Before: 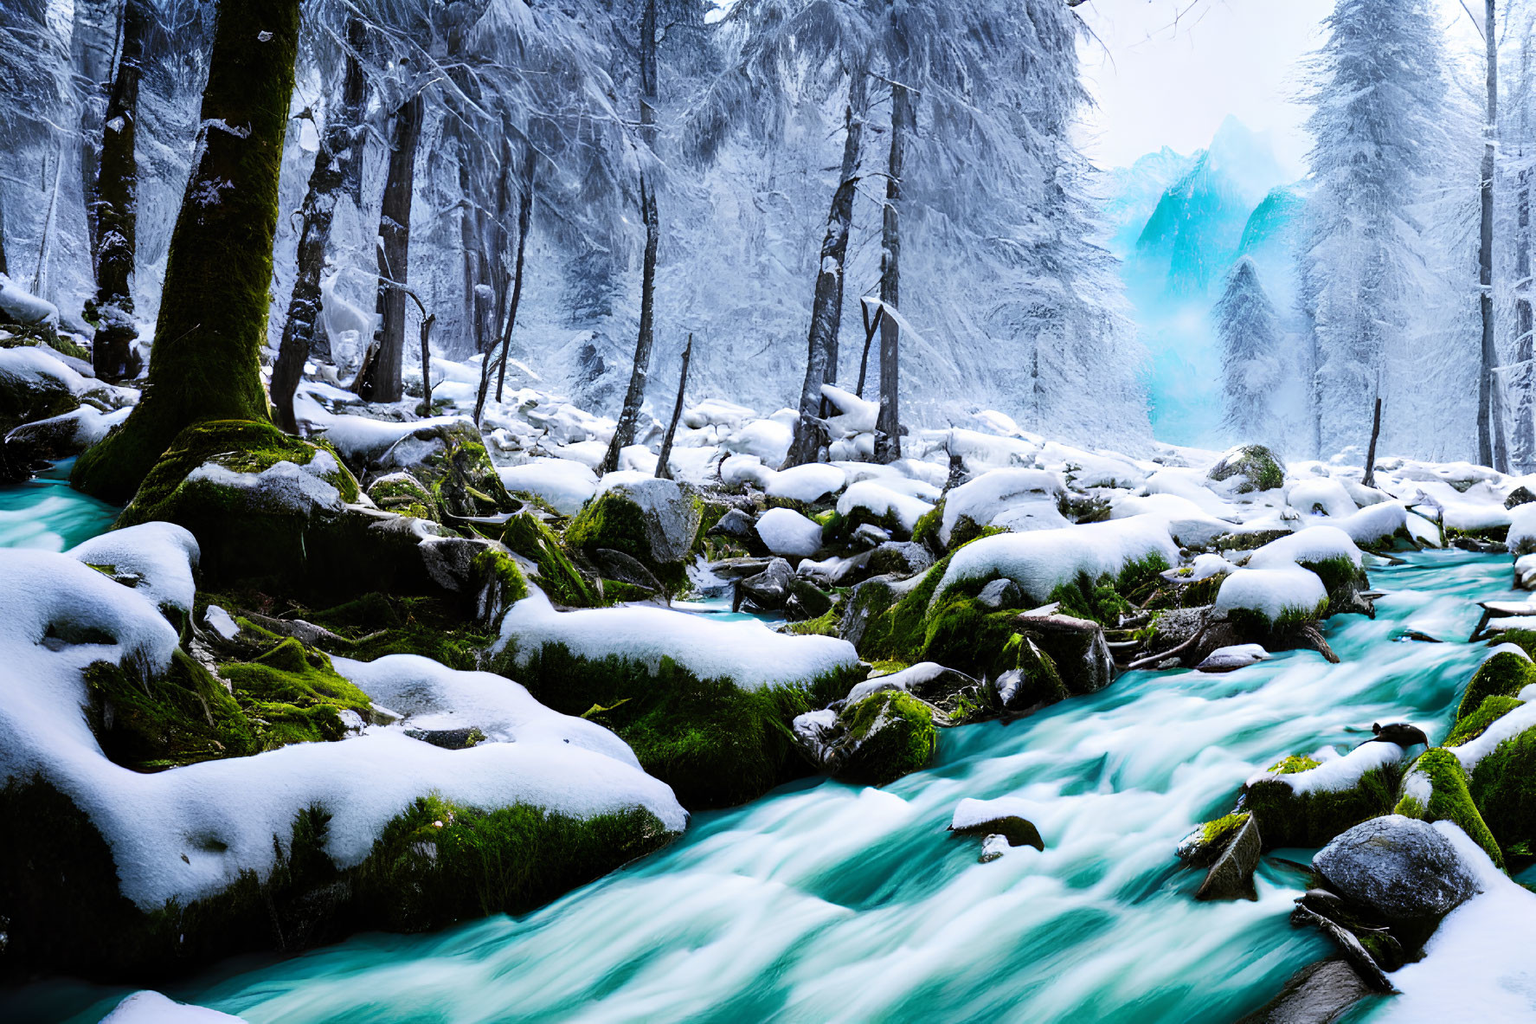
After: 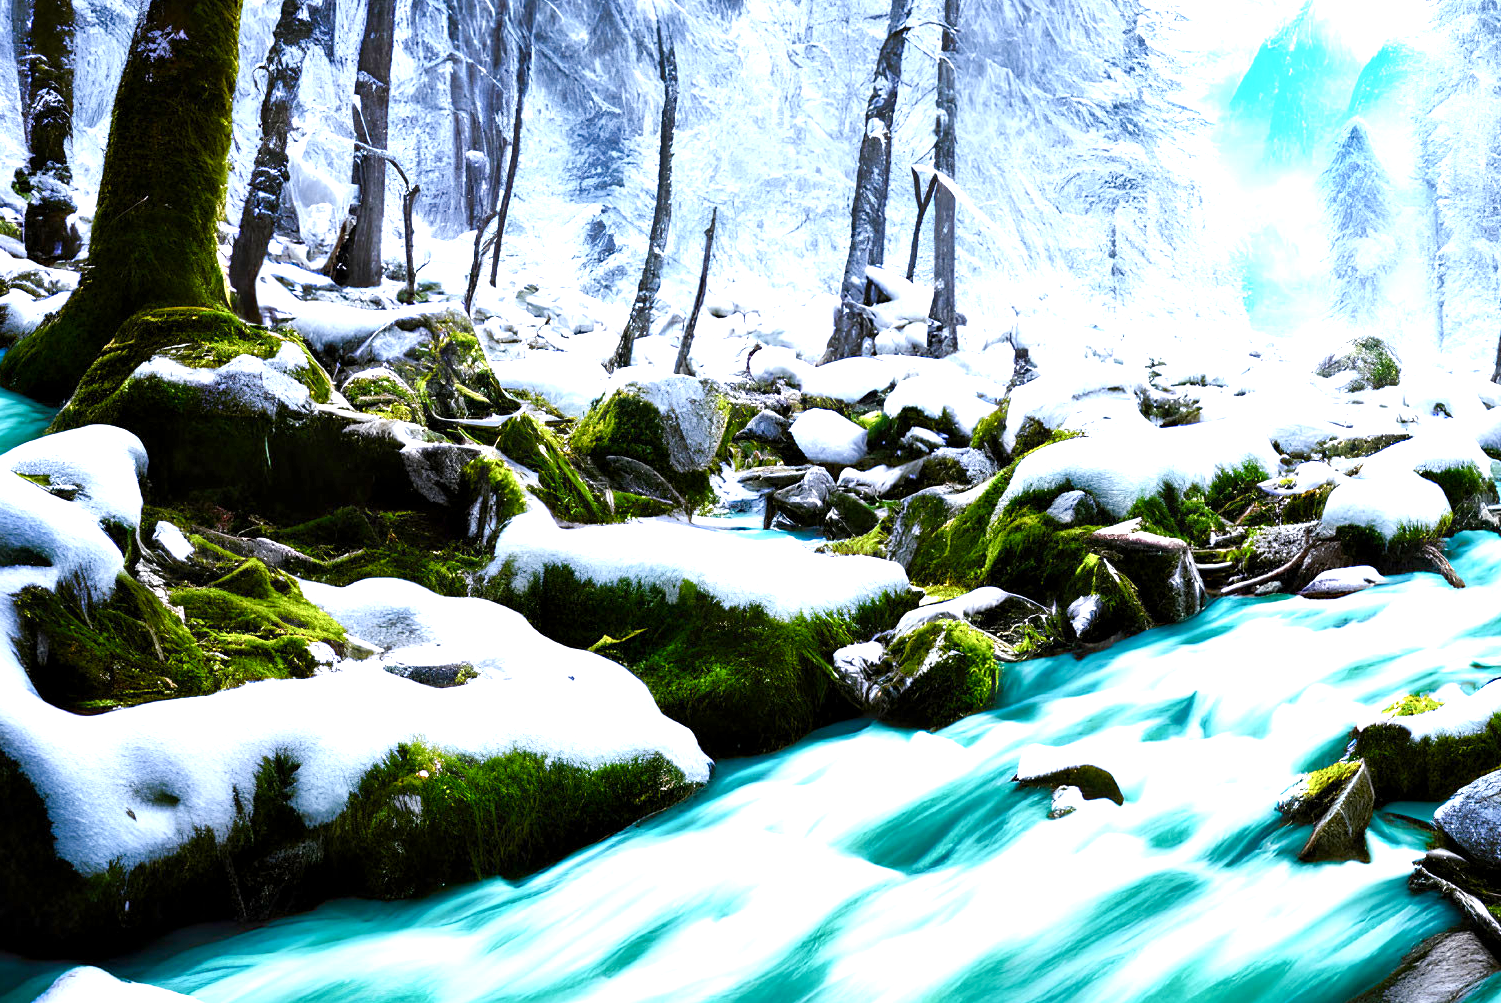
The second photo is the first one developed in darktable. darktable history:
crop and rotate: left 4.713%, top 15.146%, right 10.688%
contrast brightness saturation: saturation -0.022
exposure: black level correction 0.001, exposure 1.13 EV, compensate exposure bias true, compensate highlight preservation false
color balance rgb: linear chroma grading › shadows 15.582%, perceptual saturation grading › global saturation 0.742%, perceptual saturation grading › highlights -9.135%, perceptual saturation grading › mid-tones 18.282%, perceptual saturation grading › shadows 29.127%
